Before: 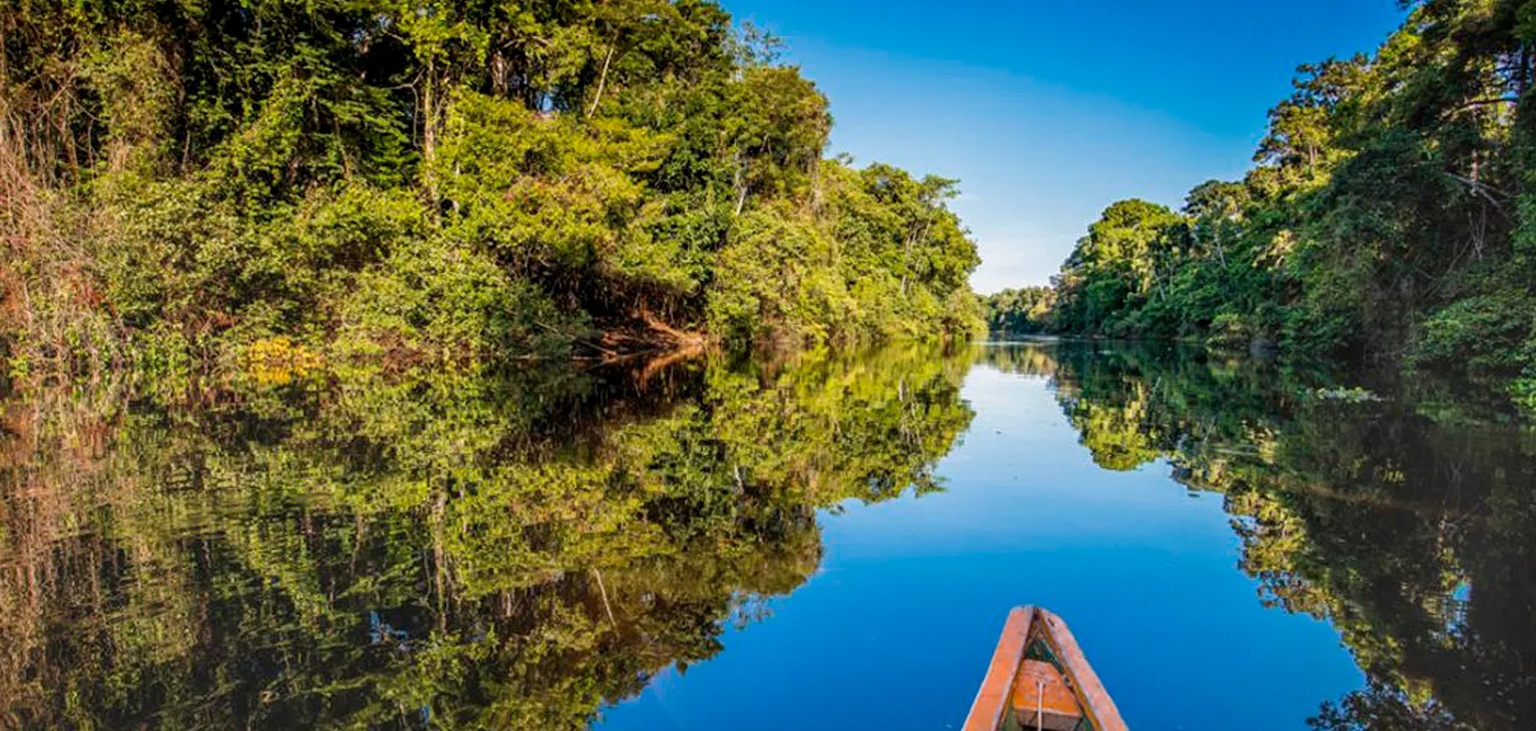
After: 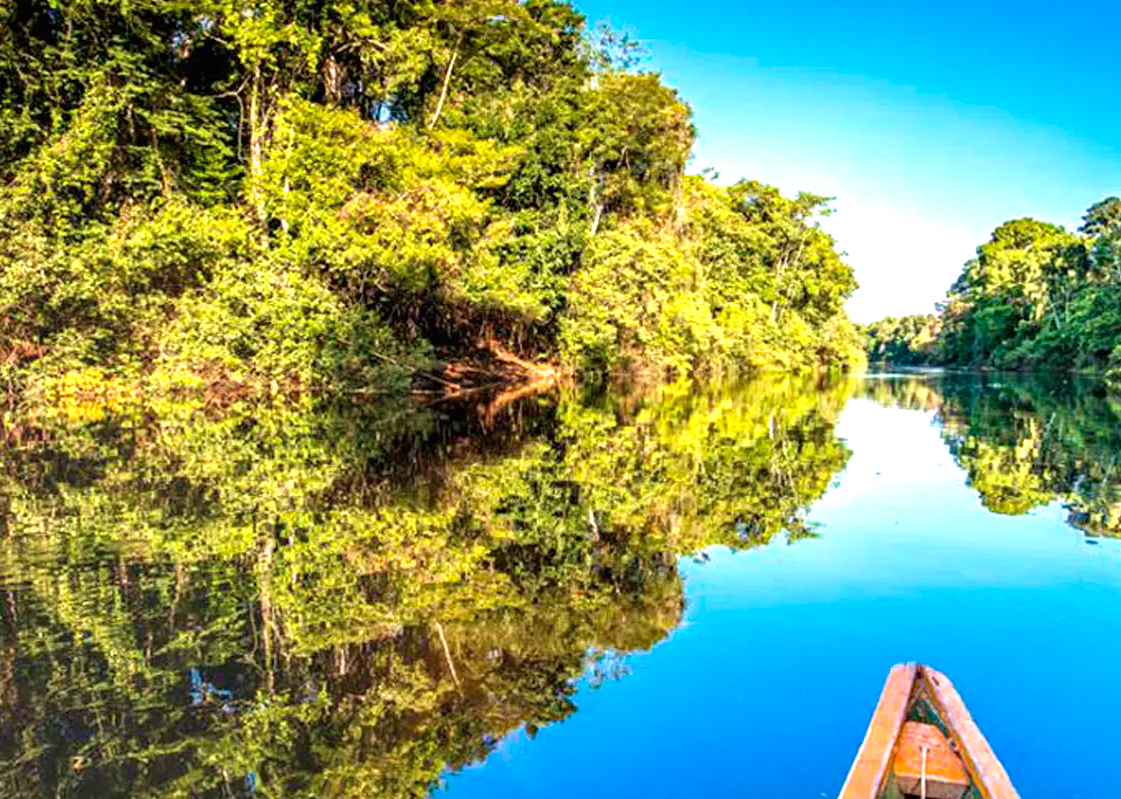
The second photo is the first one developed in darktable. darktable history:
velvia: on, module defaults
exposure: black level correction 0, exposure 1.104 EV, compensate highlight preservation false
crop and rotate: left 12.771%, right 20.49%
haze removal: compatibility mode true, adaptive false
